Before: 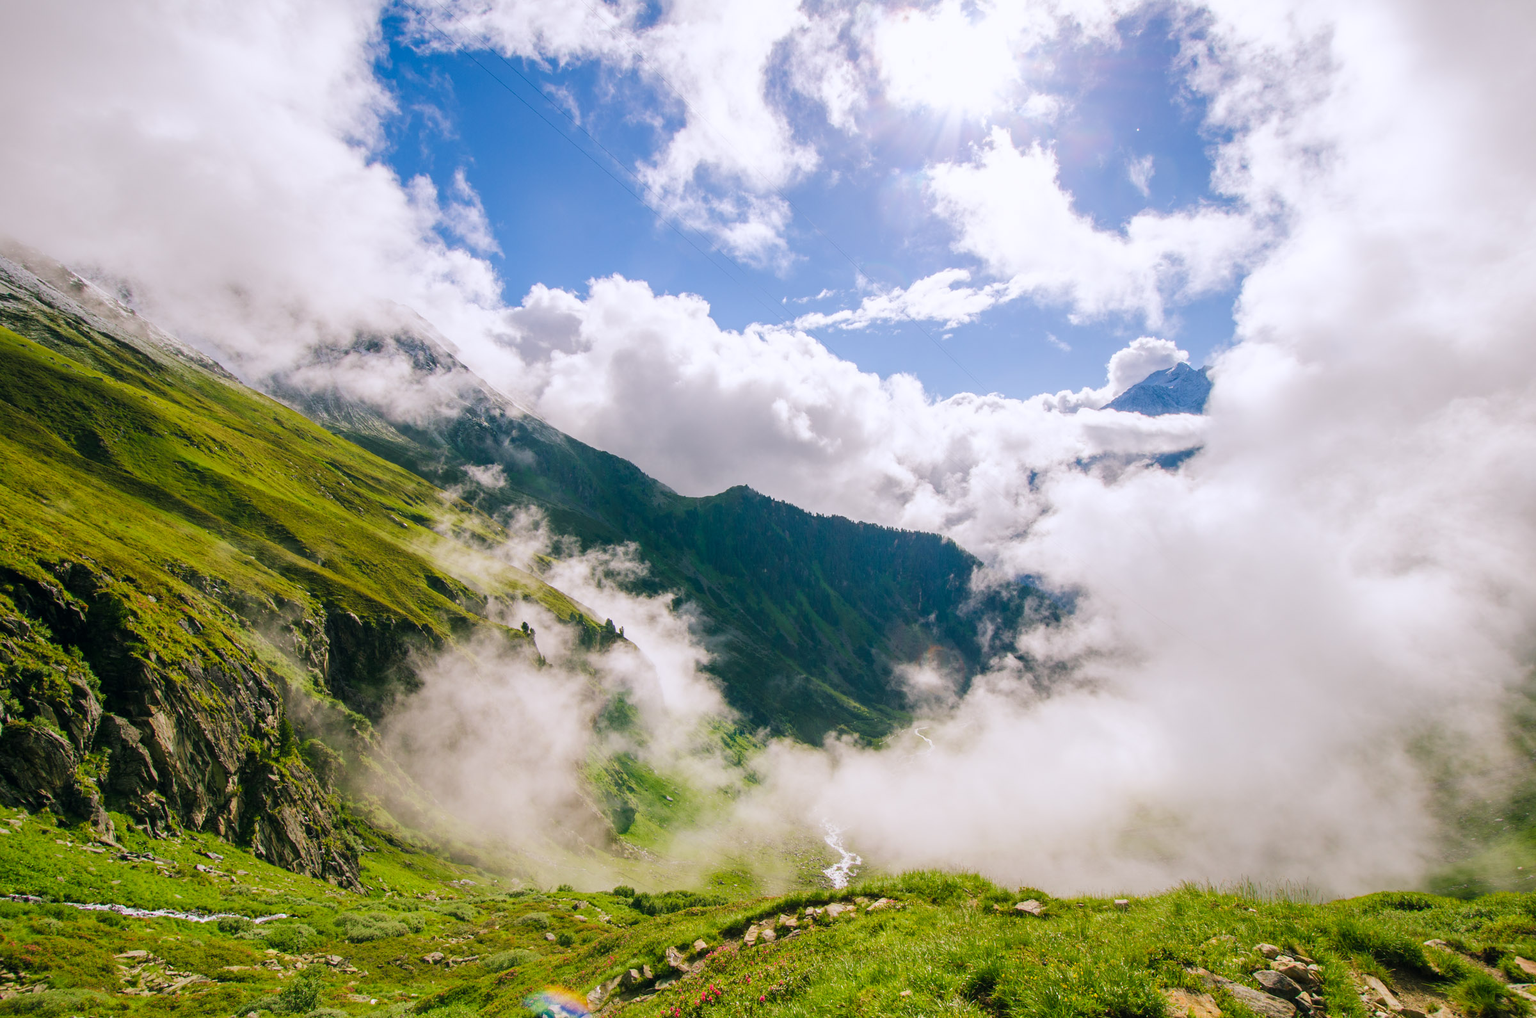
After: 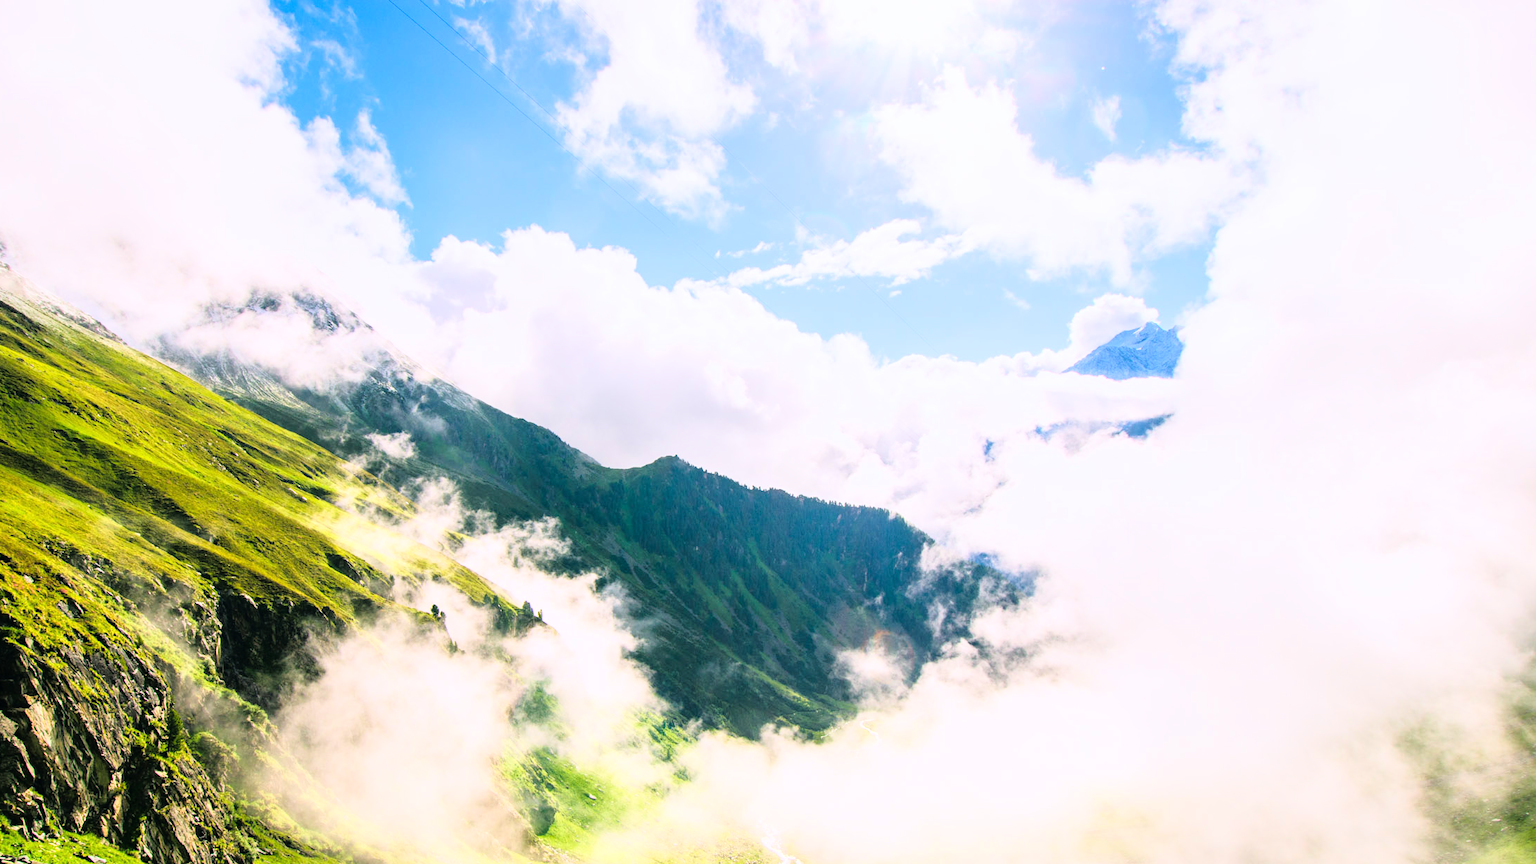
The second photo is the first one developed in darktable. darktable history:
base curve: curves: ch0 [(0, 0) (0.012, 0.01) (0.073, 0.168) (0.31, 0.711) (0.645, 0.957) (1, 1)], exposure shift 0.01, preserve colors average RGB
crop: left 8.213%, top 6.62%, bottom 15.378%
